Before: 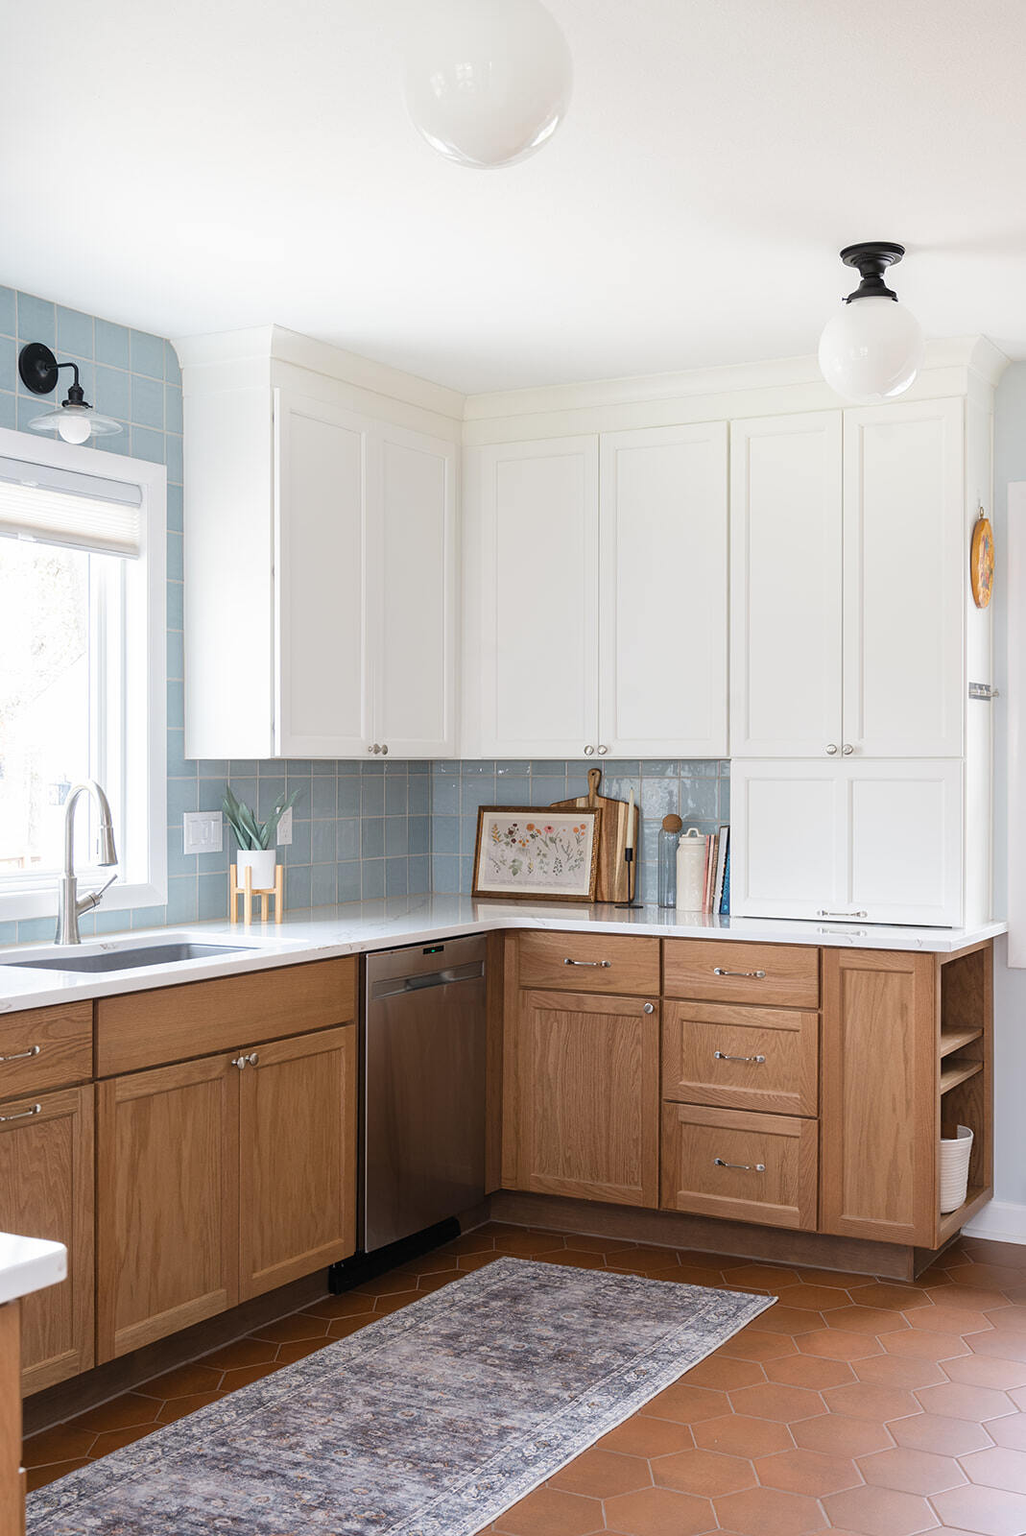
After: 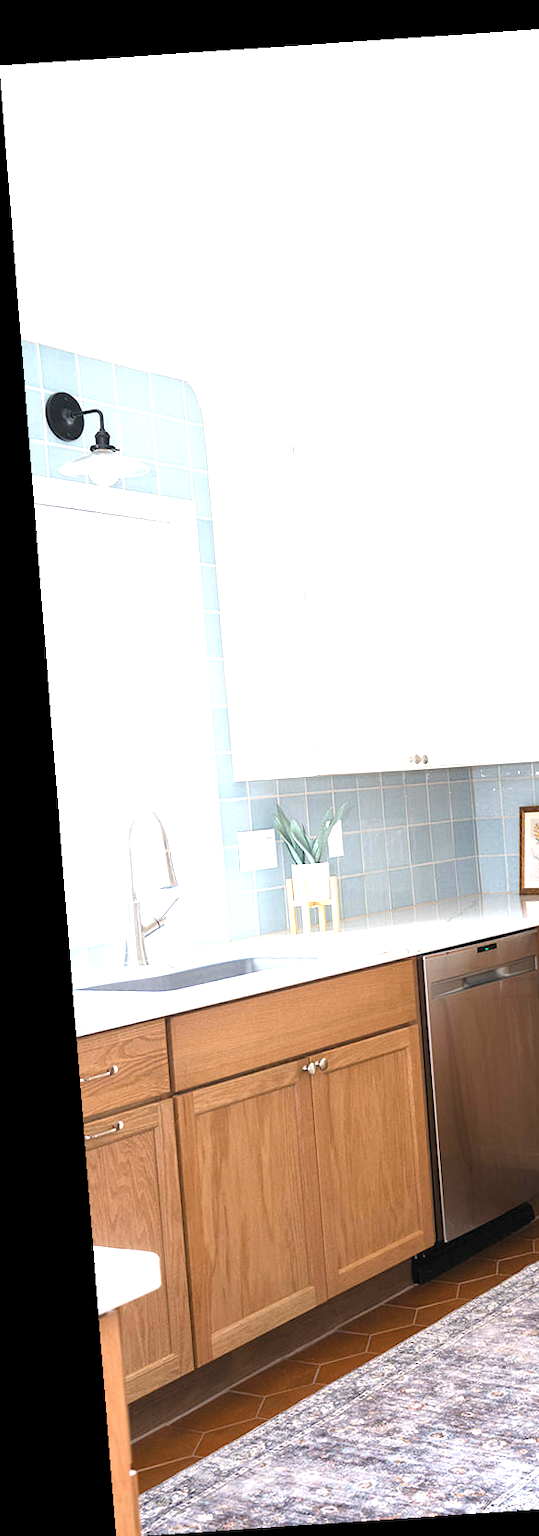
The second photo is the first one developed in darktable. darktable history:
exposure: exposure 1.25 EV, compensate exposure bias true, compensate highlight preservation false
rotate and perspective: rotation -4.2°, shear 0.006, automatic cropping off
crop and rotate: left 0%, top 0%, right 50.845%
